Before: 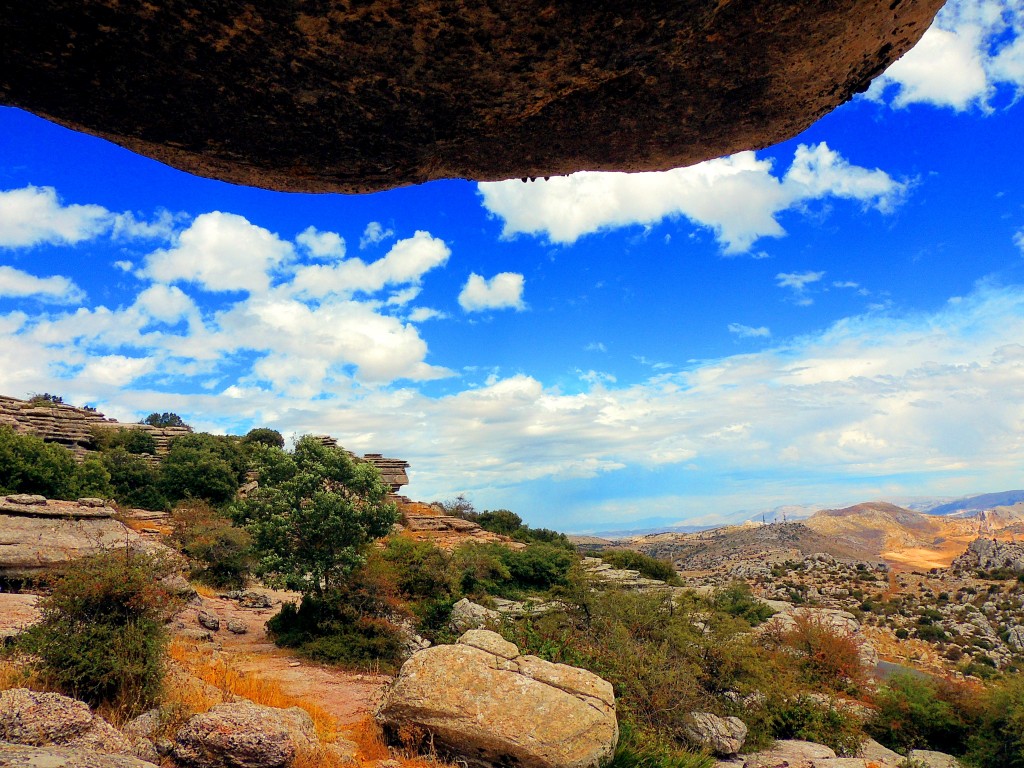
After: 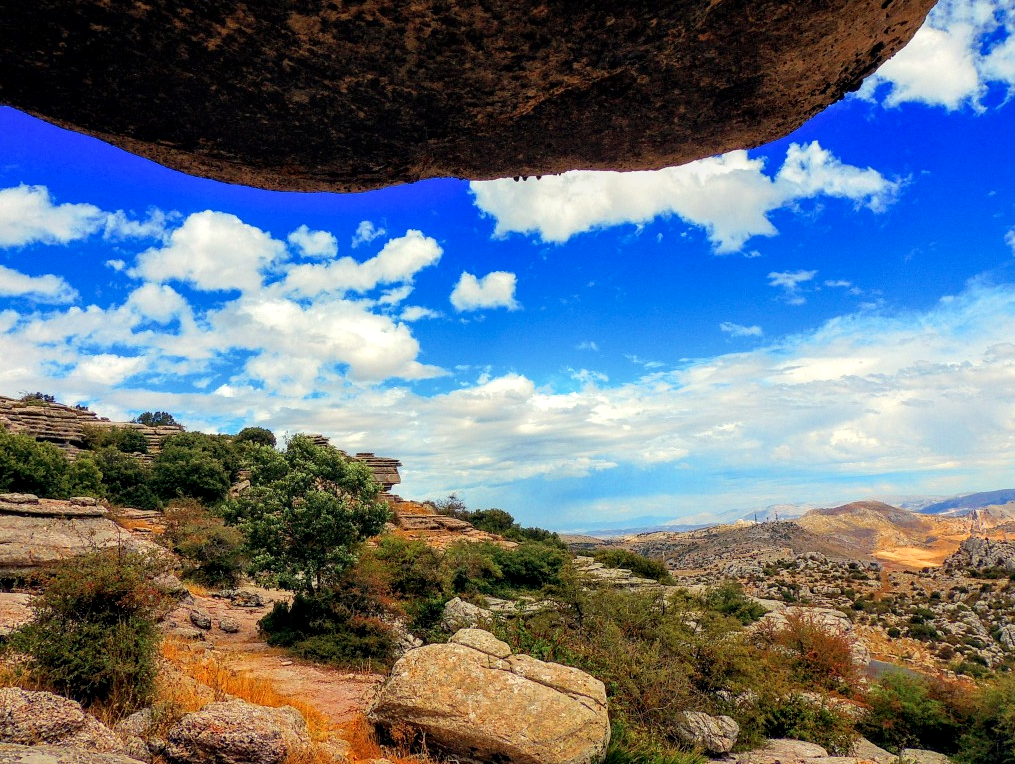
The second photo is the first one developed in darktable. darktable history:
crop and rotate: left 0.804%, top 0.132%, bottom 0.276%
local contrast: detail 130%
